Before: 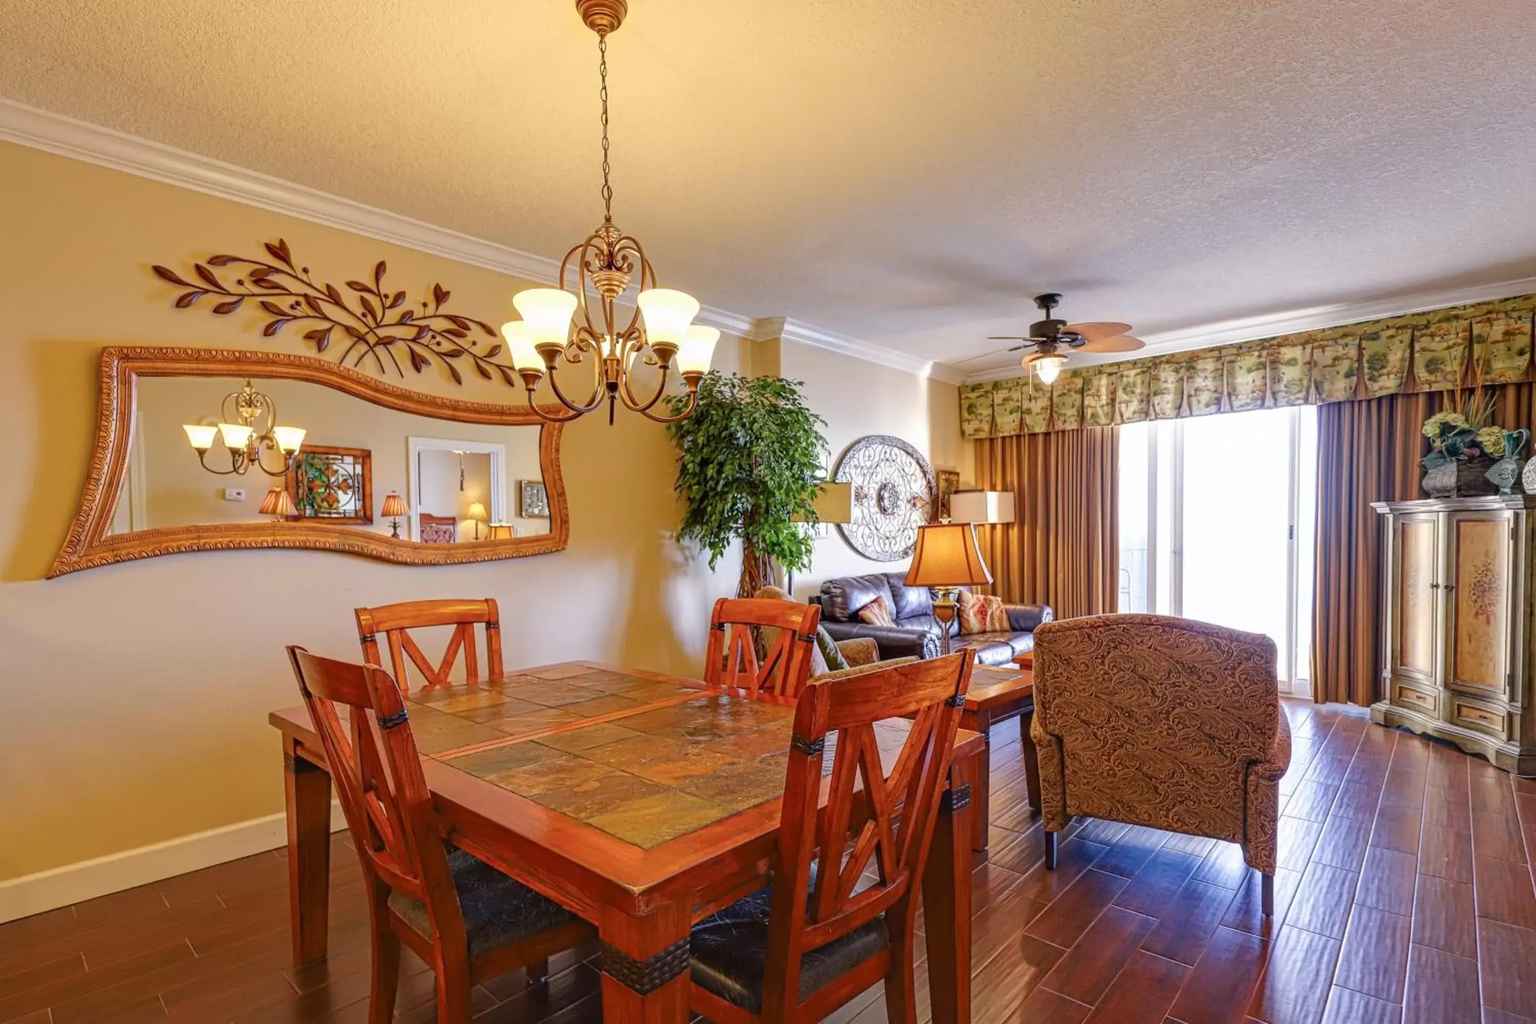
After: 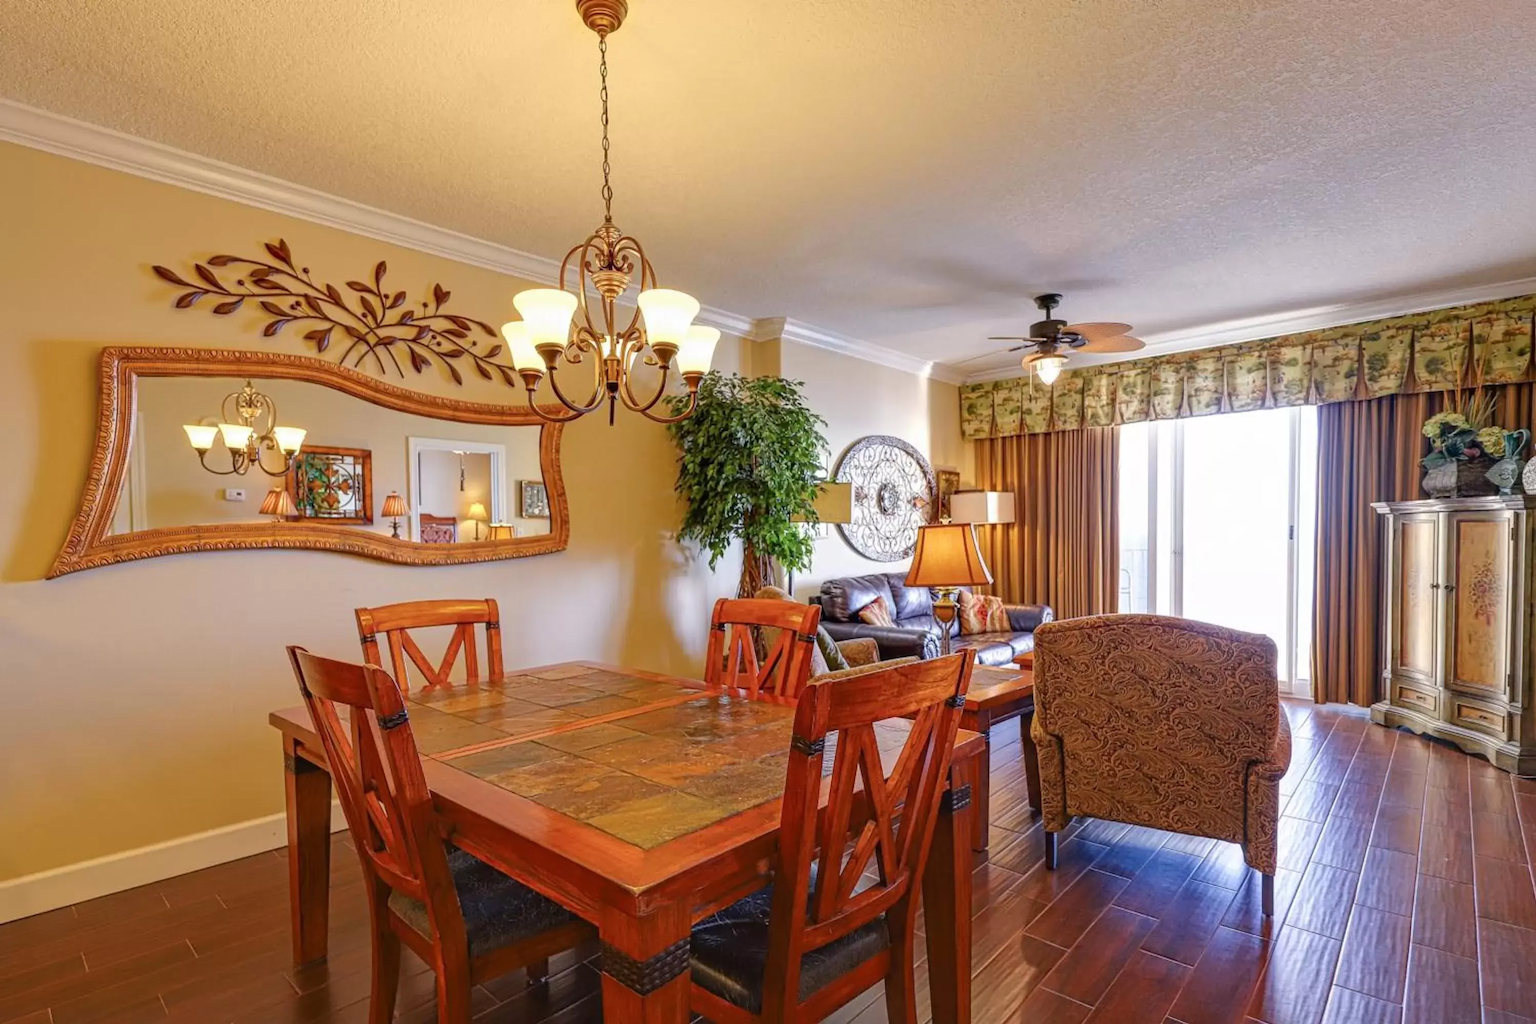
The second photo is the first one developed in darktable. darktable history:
shadows and highlights: shadows 3.61, highlights -16.94, soften with gaussian
